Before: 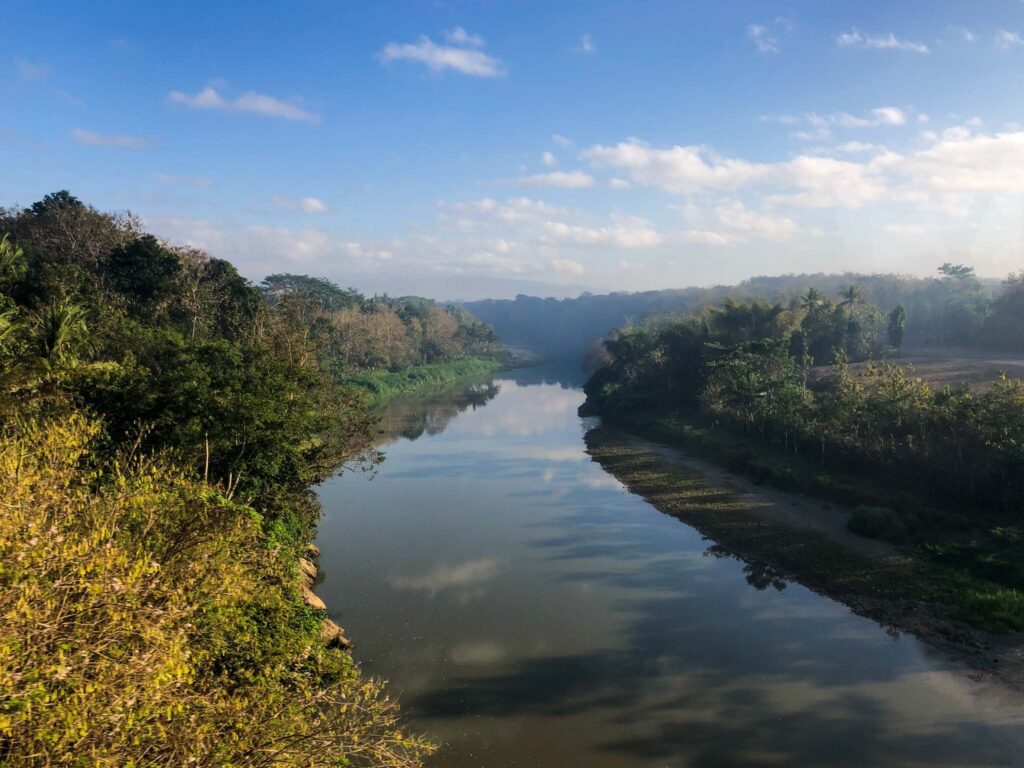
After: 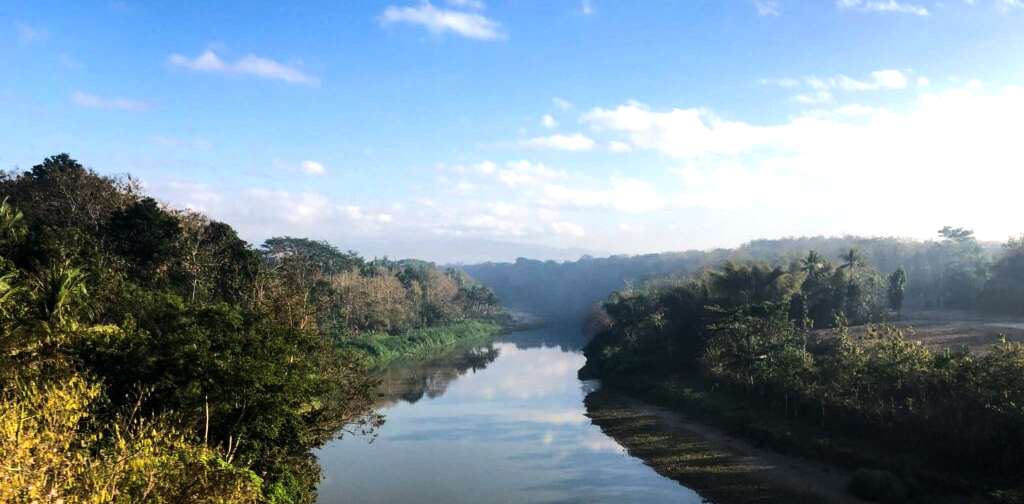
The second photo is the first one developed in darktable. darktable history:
crop and rotate: top 4.848%, bottom 29.503%
tone equalizer: -8 EV -0.75 EV, -7 EV -0.7 EV, -6 EV -0.6 EV, -5 EV -0.4 EV, -3 EV 0.4 EV, -2 EV 0.6 EV, -1 EV 0.7 EV, +0 EV 0.75 EV, edges refinement/feathering 500, mask exposure compensation -1.57 EV, preserve details no
